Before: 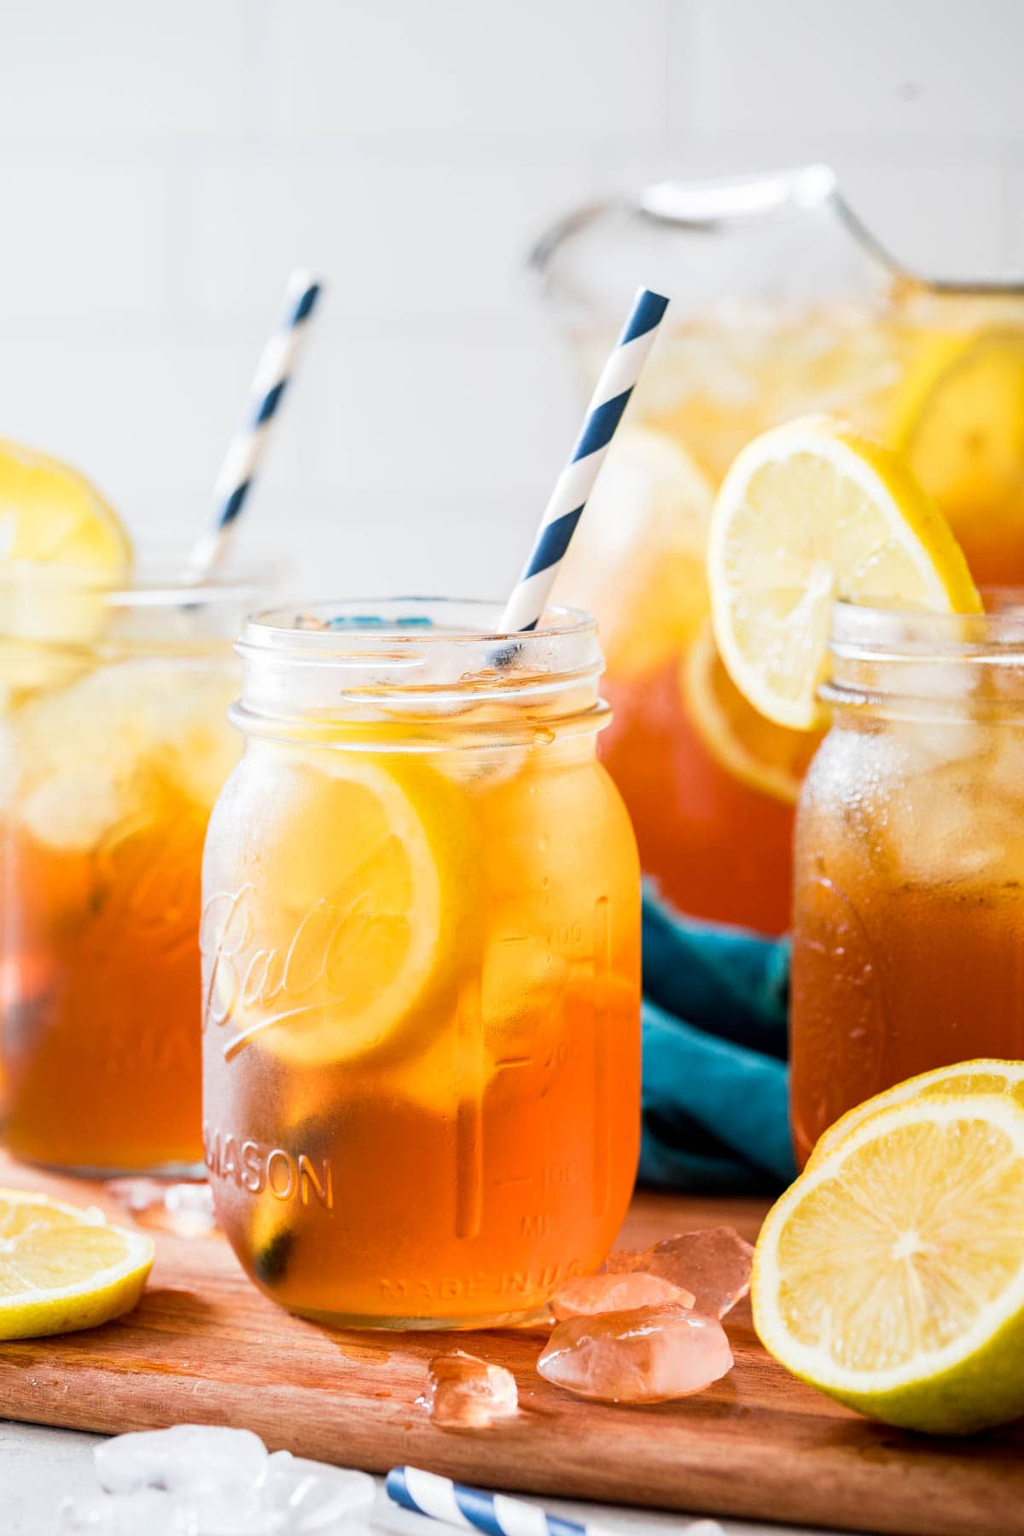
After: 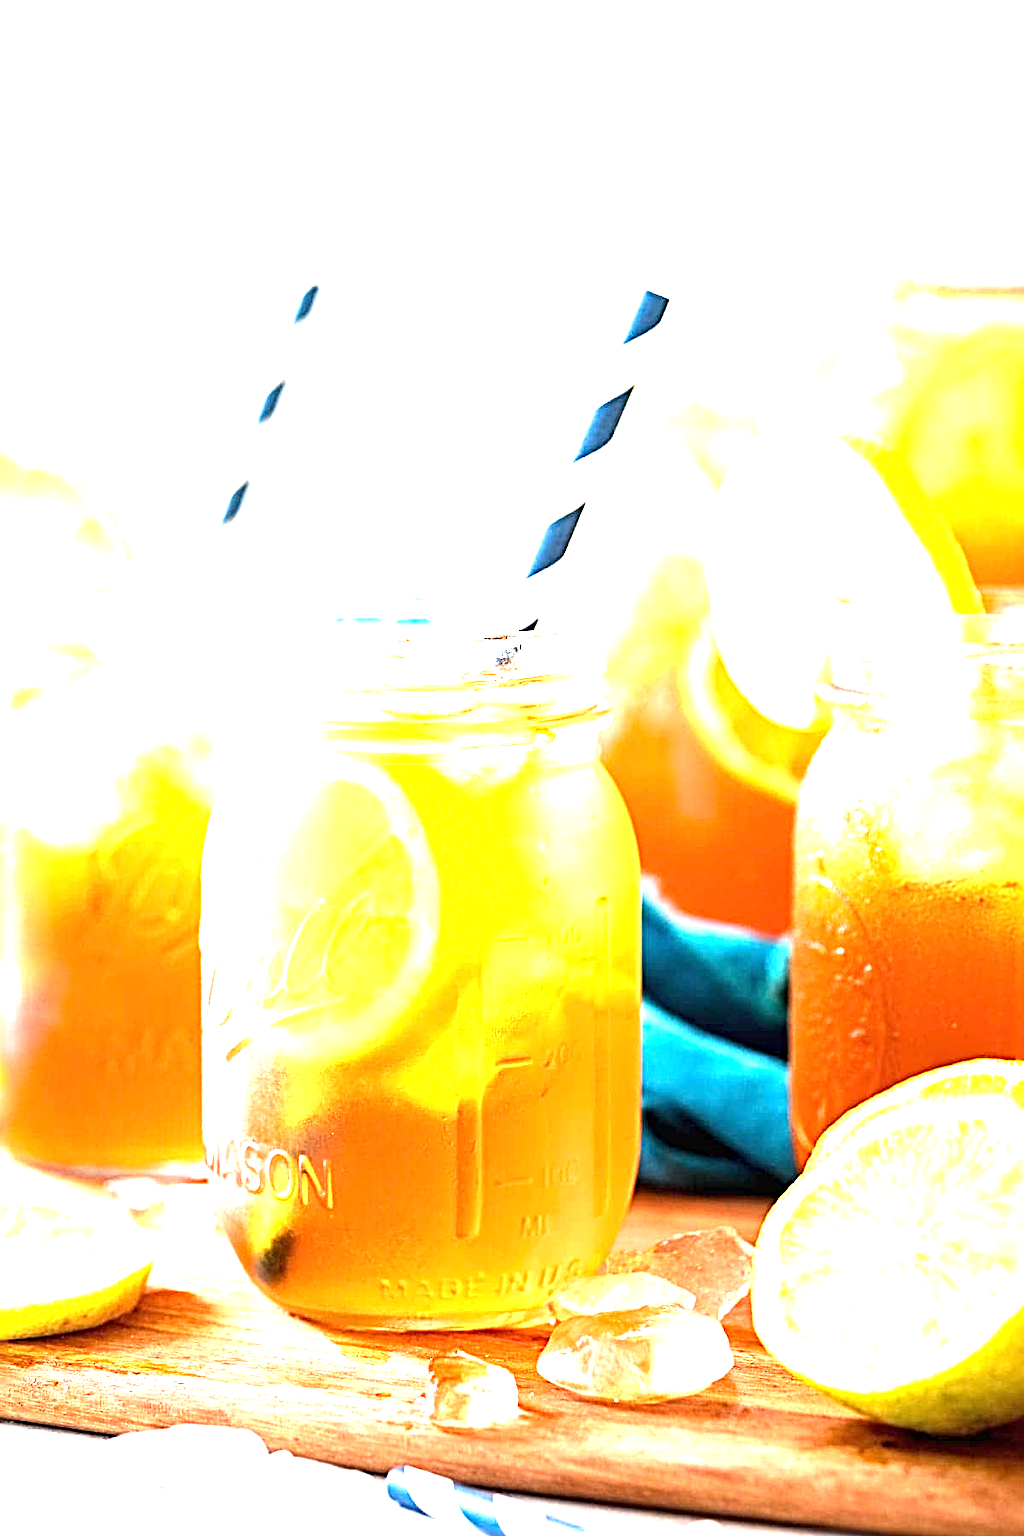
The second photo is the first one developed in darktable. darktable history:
sharpen: radius 3.728, amount 0.923
exposure: black level correction 0, exposure 1.966 EV, compensate exposure bias true, compensate highlight preservation false
